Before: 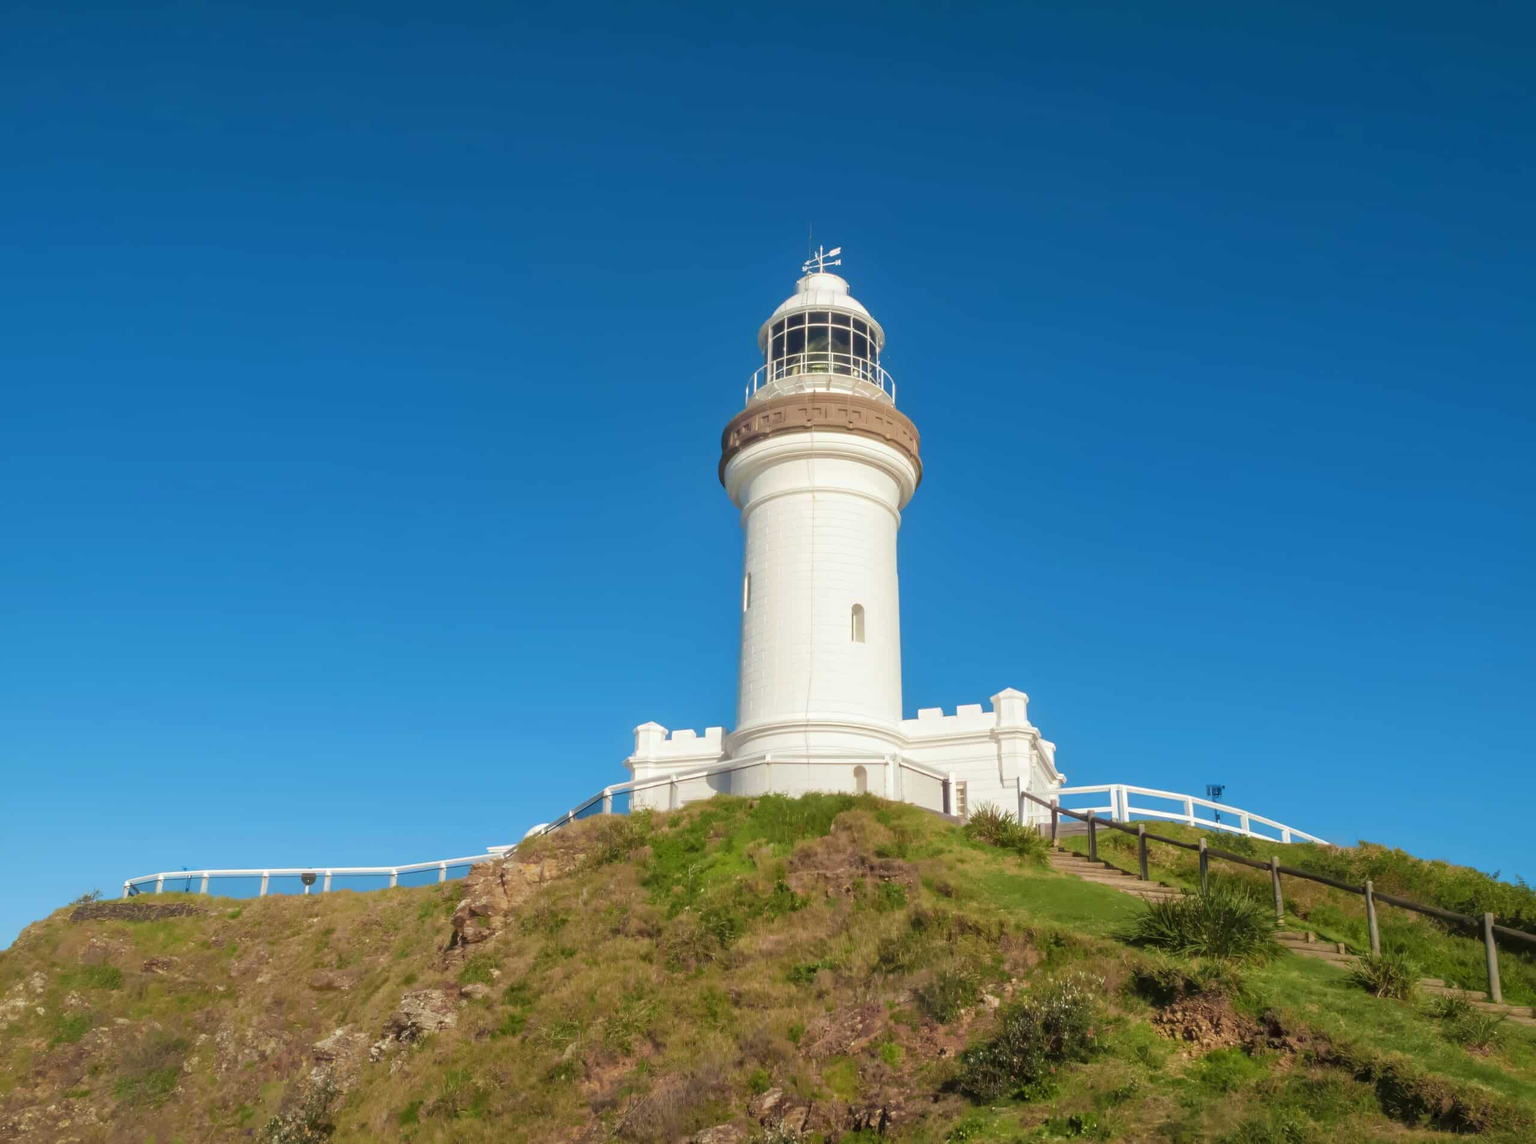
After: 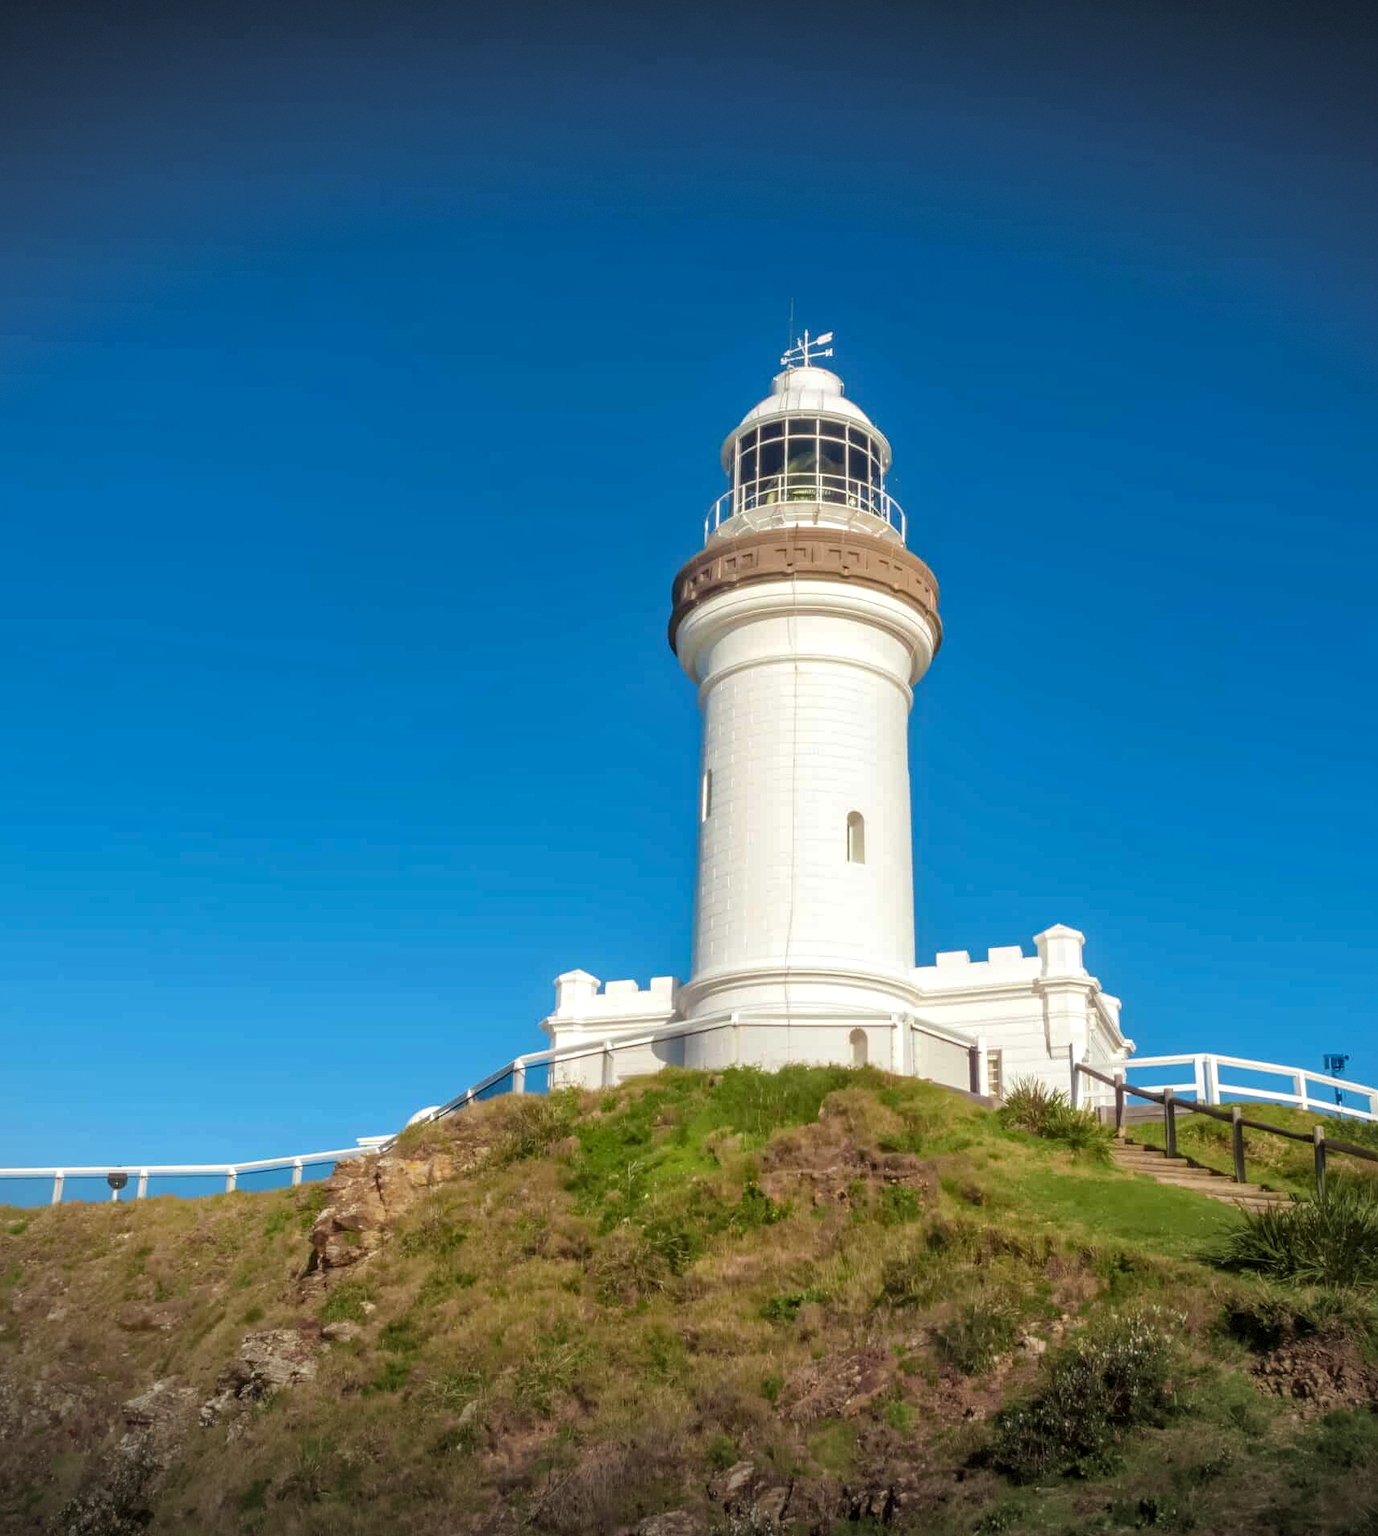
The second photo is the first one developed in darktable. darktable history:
haze removal: compatibility mode true, adaptive false
local contrast: on, module defaults
vignetting: fall-off start 97.72%, fall-off radius 100.16%, brightness -0.817, width/height ratio 1.372, dithering 8-bit output
crop and rotate: left 14.419%, right 18.783%
